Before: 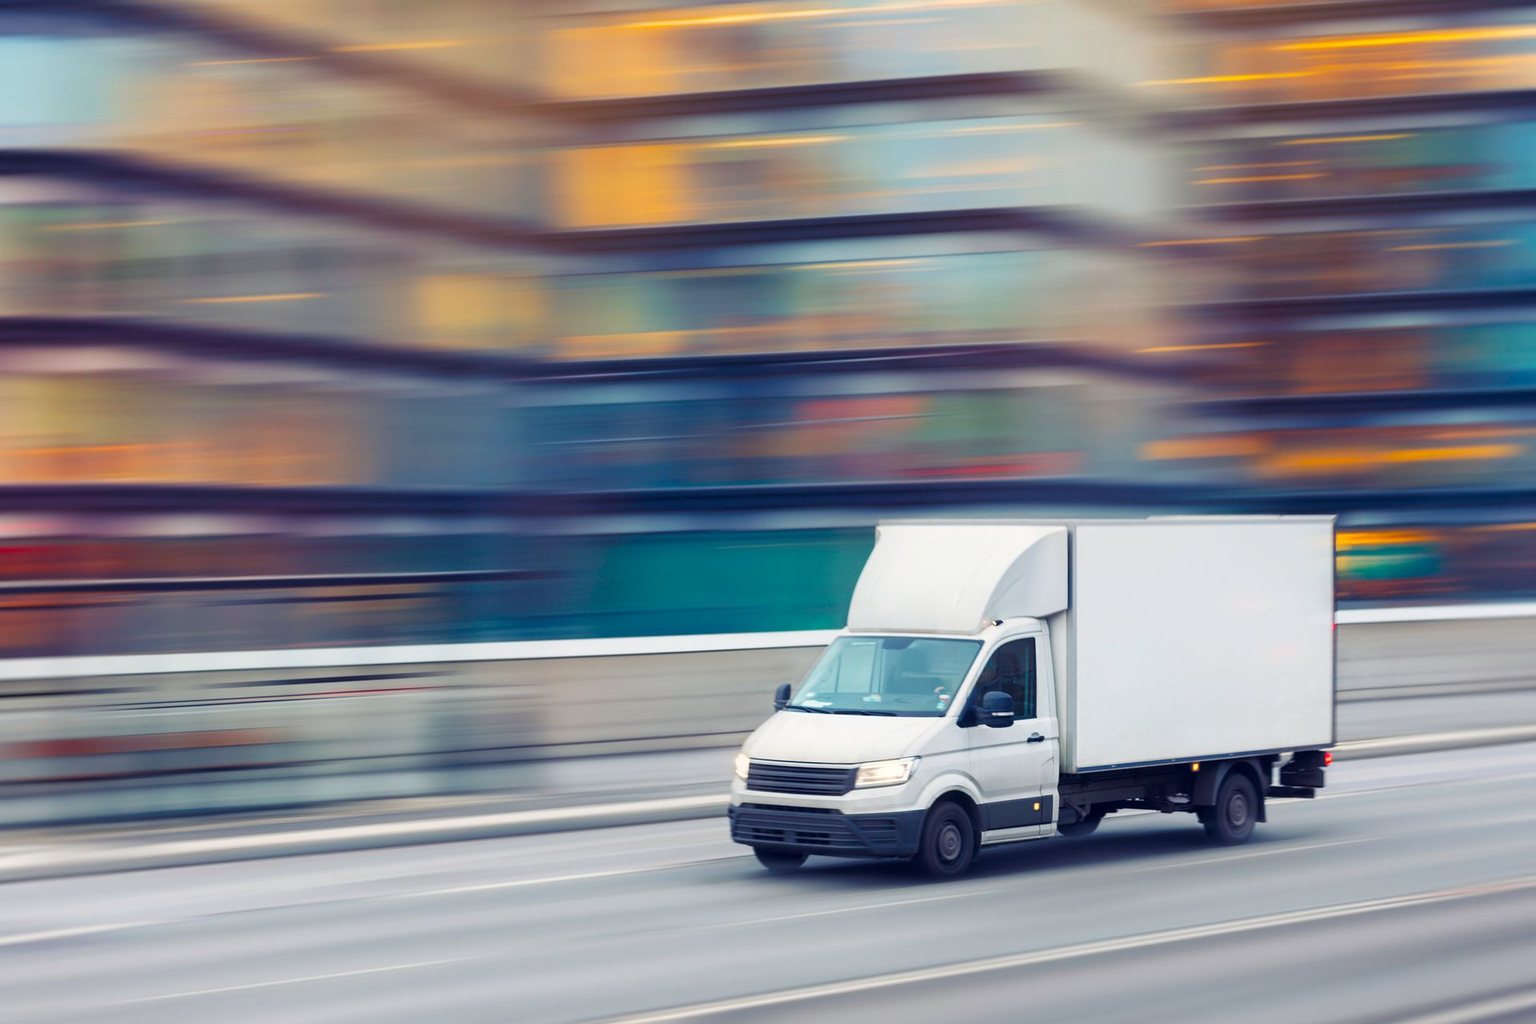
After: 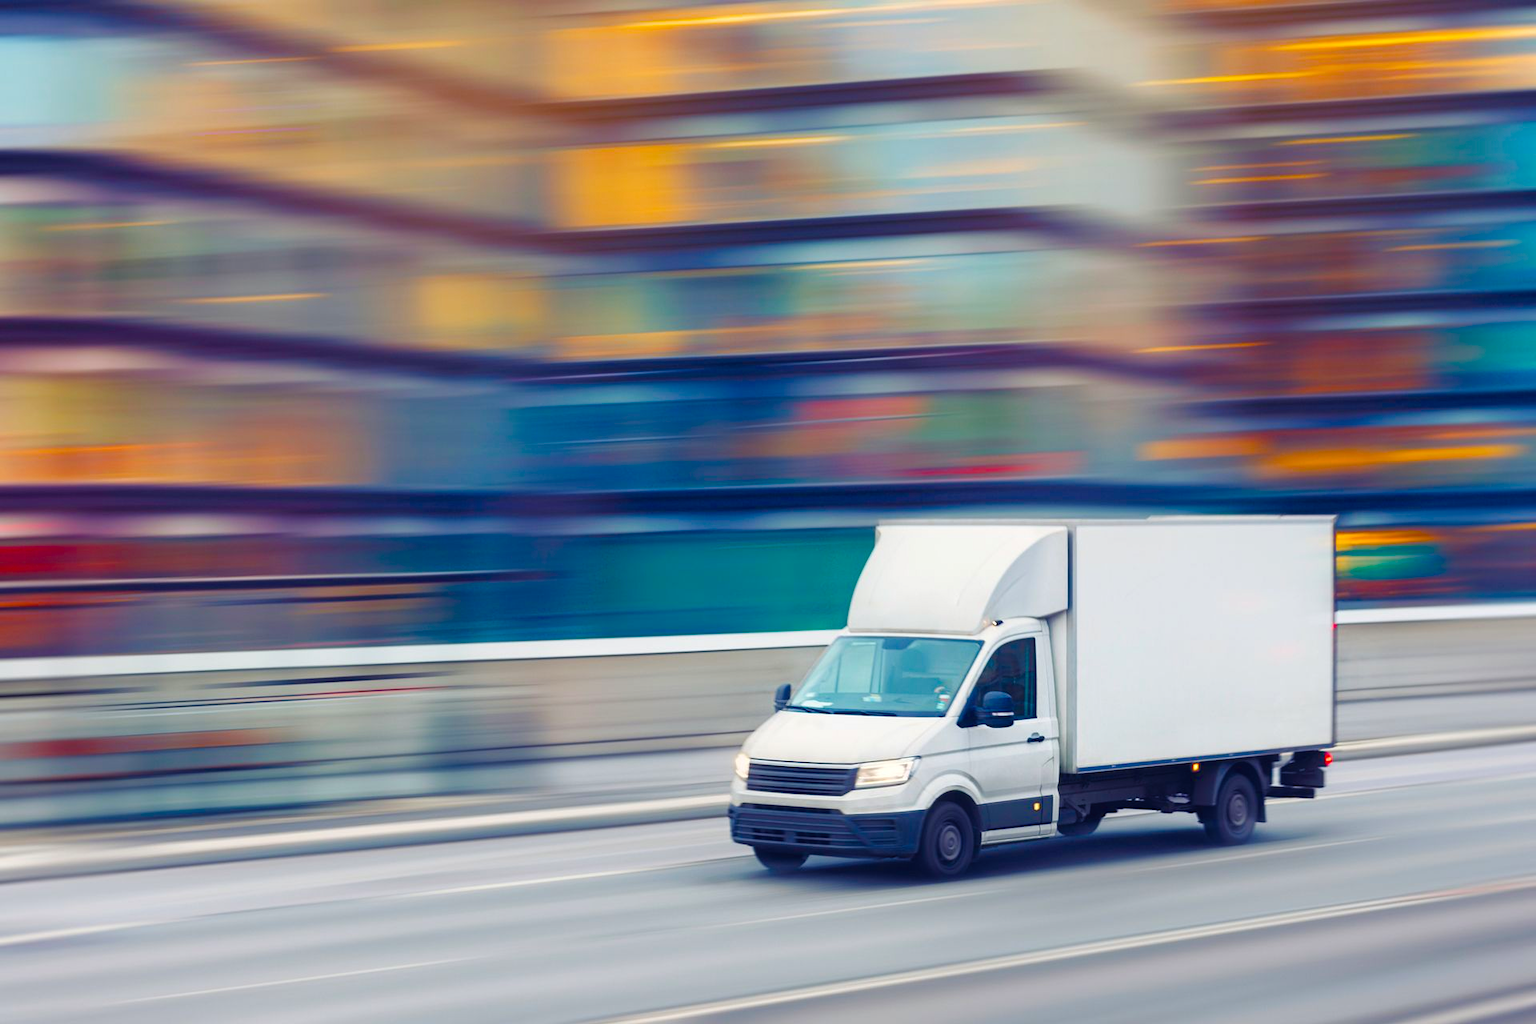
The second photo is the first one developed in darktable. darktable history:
color balance rgb: global offset › luminance 0.469%, perceptual saturation grading › global saturation 0.734%, perceptual saturation grading › mid-tones 6.24%, perceptual saturation grading › shadows 71.867%, global vibrance 20%
